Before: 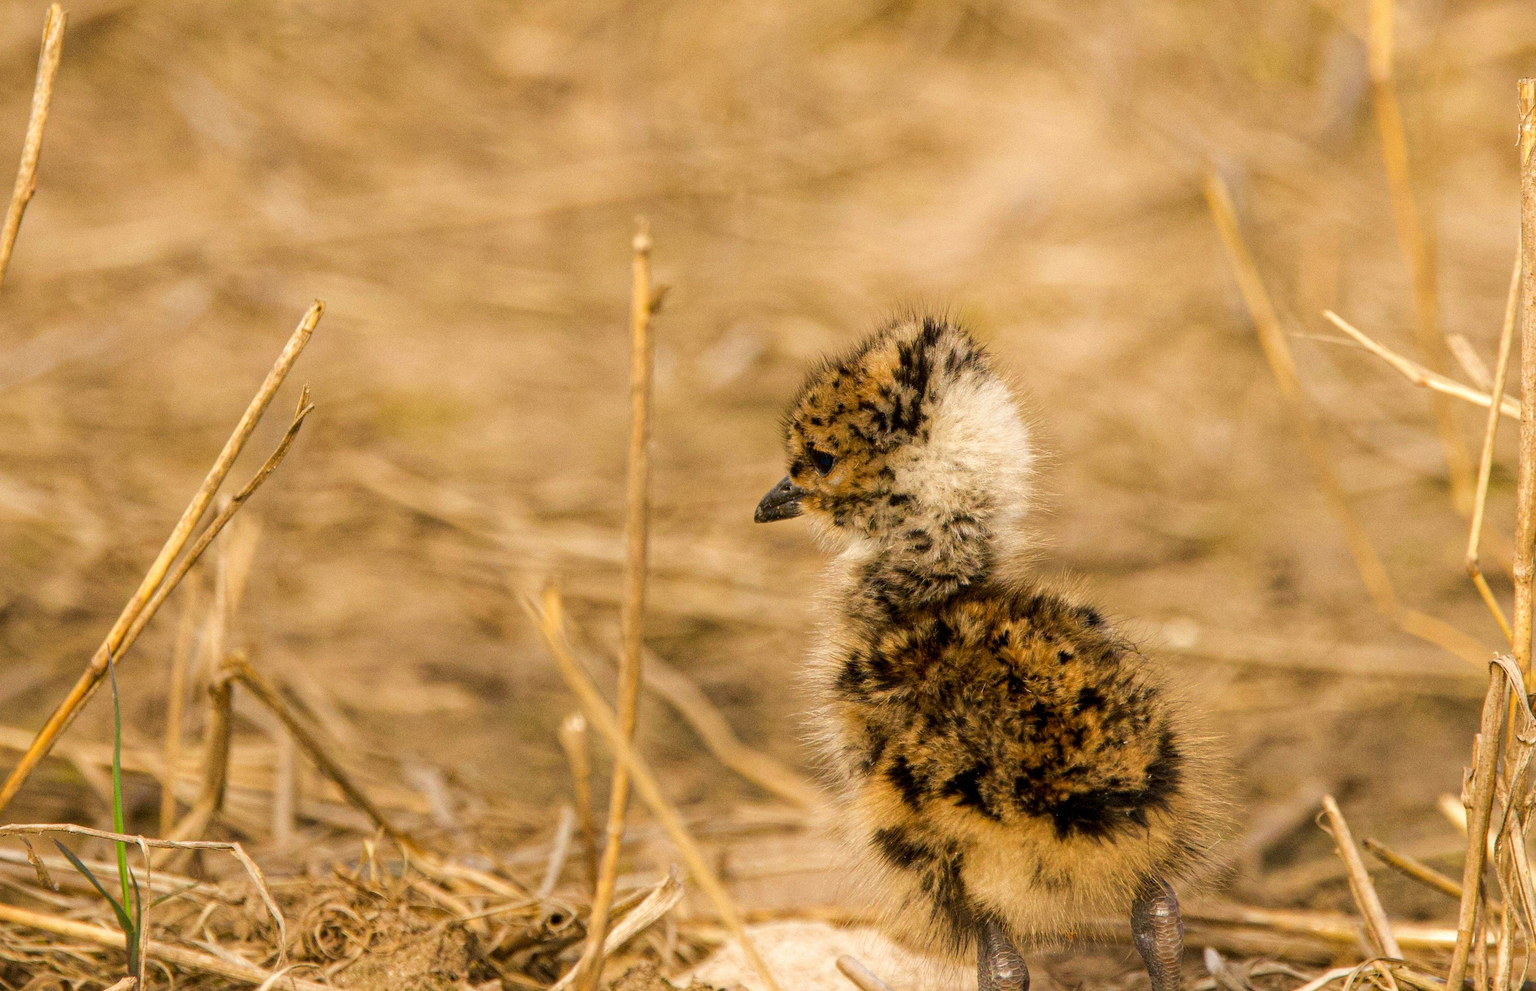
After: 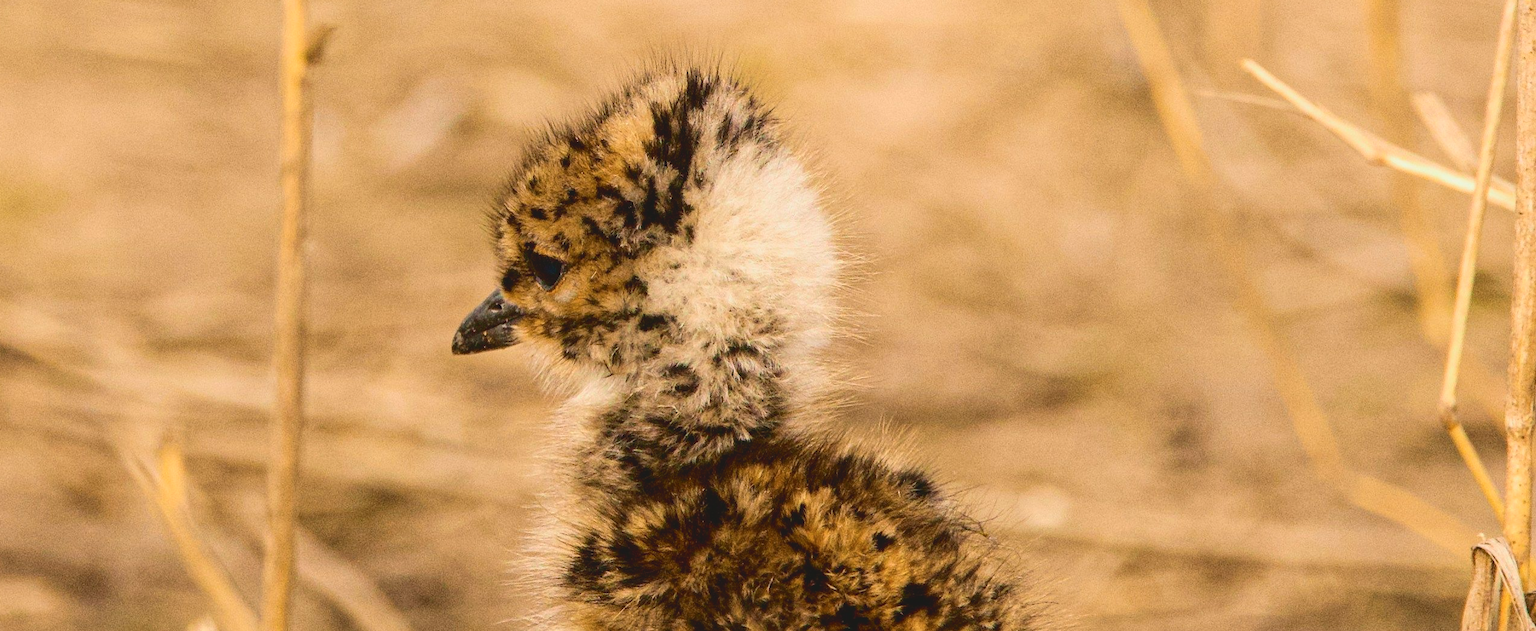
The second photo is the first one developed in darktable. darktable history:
crop and rotate: left 27.938%, top 27.046%, bottom 27.046%
tone curve: curves: ch0 [(0, 0.087) (0.175, 0.178) (0.466, 0.498) (0.715, 0.764) (1, 0.961)]; ch1 [(0, 0) (0.437, 0.398) (0.476, 0.466) (0.505, 0.505) (0.534, 0.544) (0.612, 0.605) (0.641, 0.643) (1, 1)]; ch2 [(0, 0) (0.359, 0.379) (0.427, 0.453) (0.489, 0.495) (0.531, 0.534) (0.579, 0.579) (1, 1)], color space Lab, independent channels, preserve colors none
